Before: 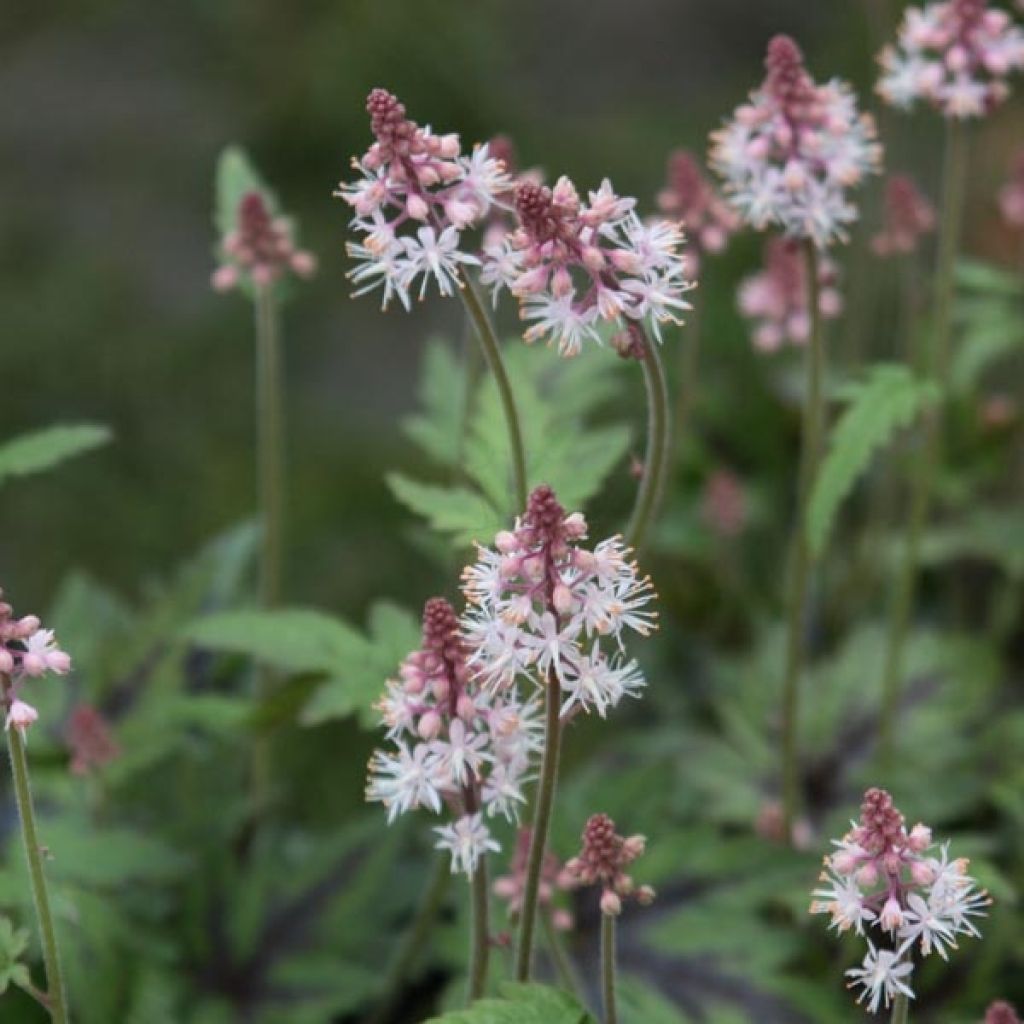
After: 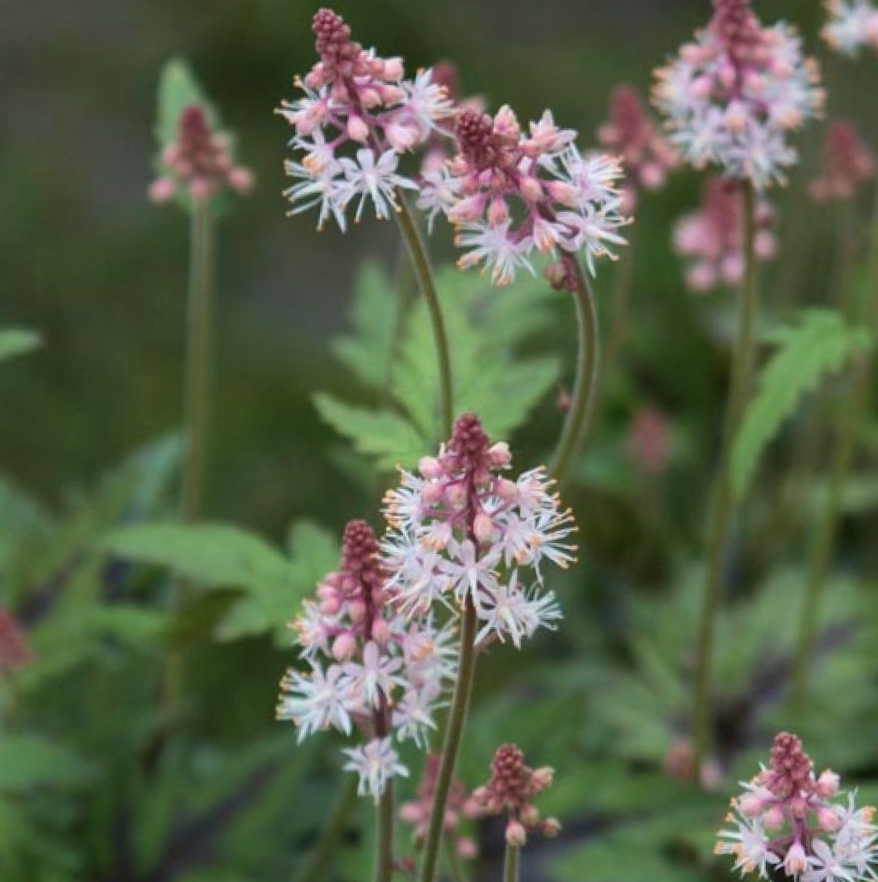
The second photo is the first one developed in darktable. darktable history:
crop and rotate: angle -2.89°, left 5.281%, top 5.18%, right 4.744%, bottom 4.42%
velvia: on, module defaults
